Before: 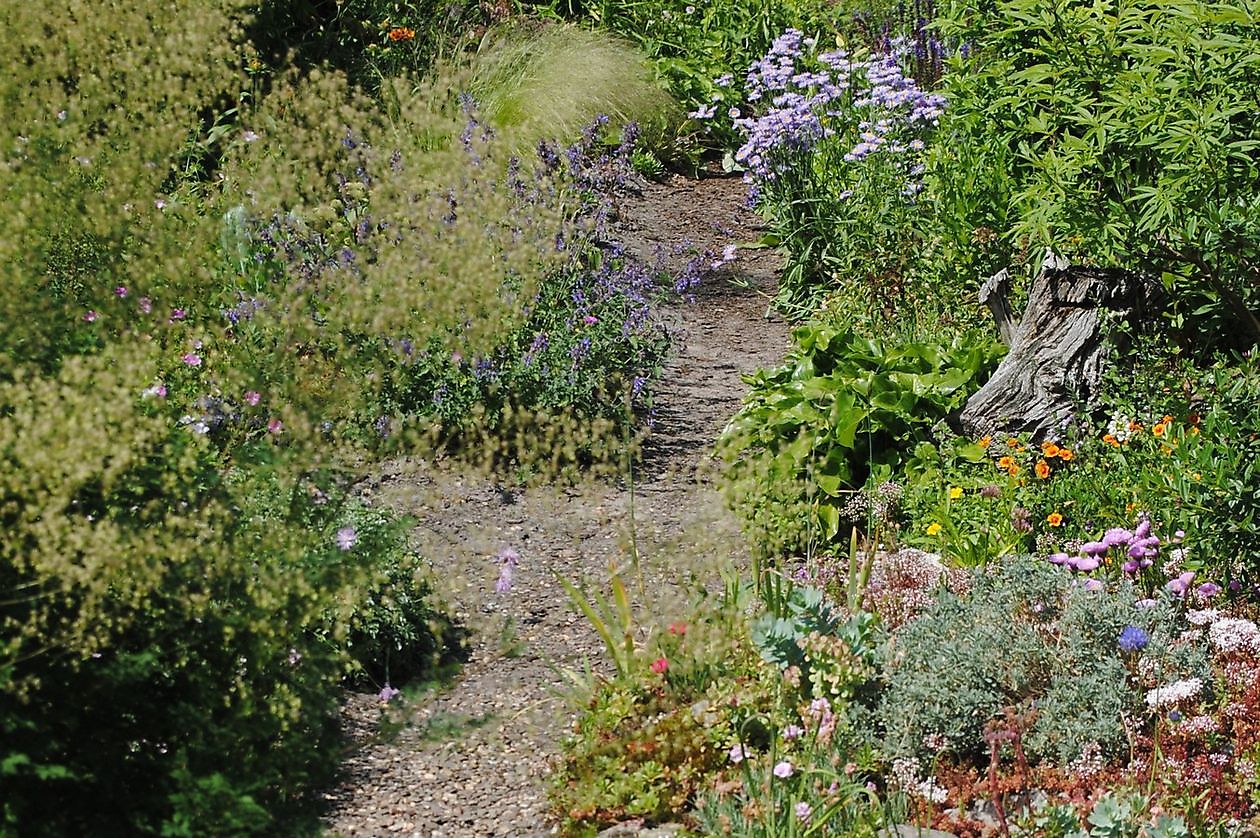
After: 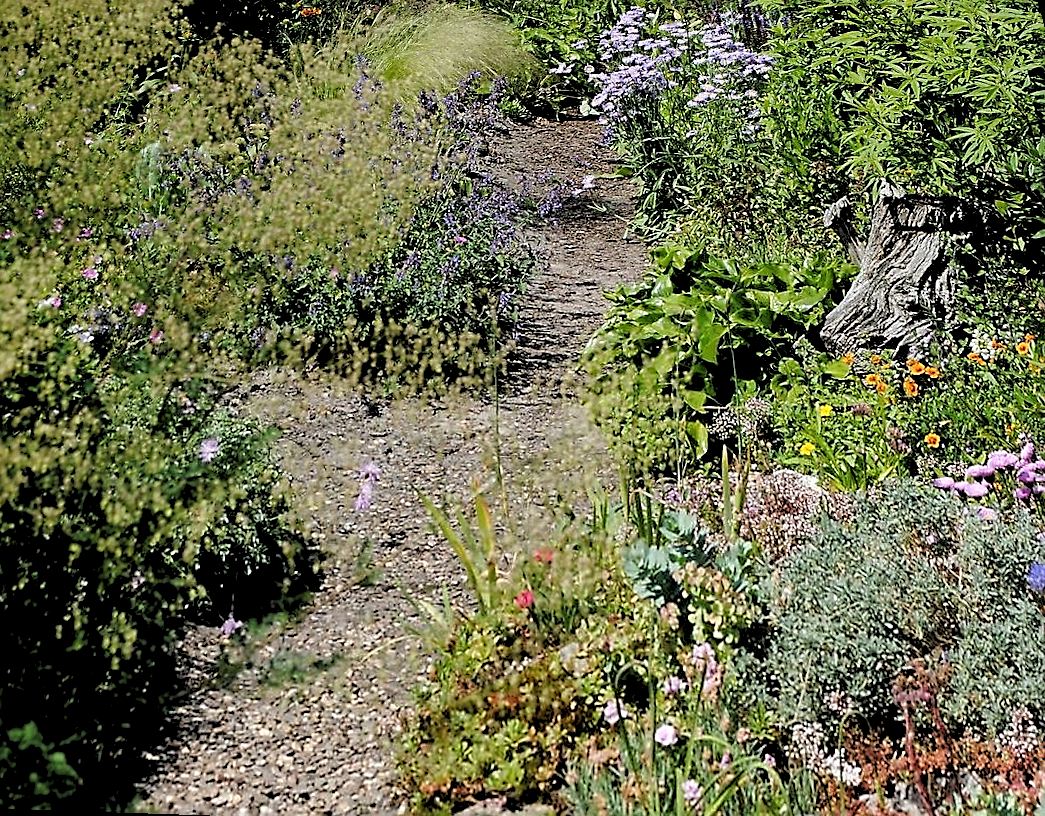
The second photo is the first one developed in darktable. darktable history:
rotate and perspective: rotation 0.72°, lens shift (vertical) -0.352, lens shift (horizontal) -0.051, crop left 0.152, crop right 0.859, crop top 0.019, crop bottom 0.964
sharpen: on, module defaults
rgb levels: levels [[0.029, 0.461, 0.922], [0, 0.5, 1], [0, 0.5, 1]]
local contrast: mode bilateral grid, contrast 20, coarseness 50, detail 120%, midtone range 0.2
